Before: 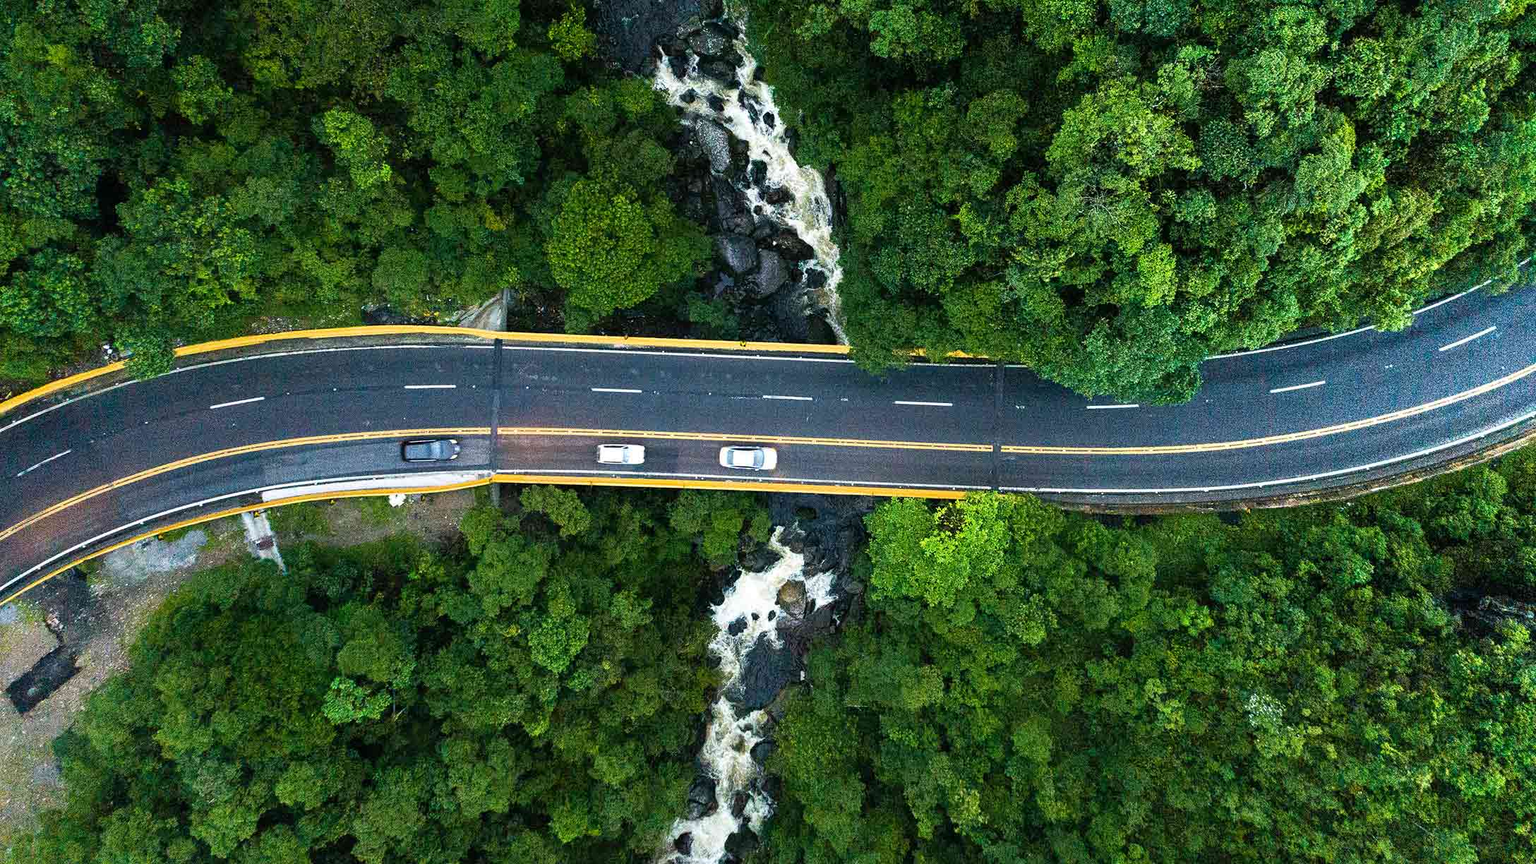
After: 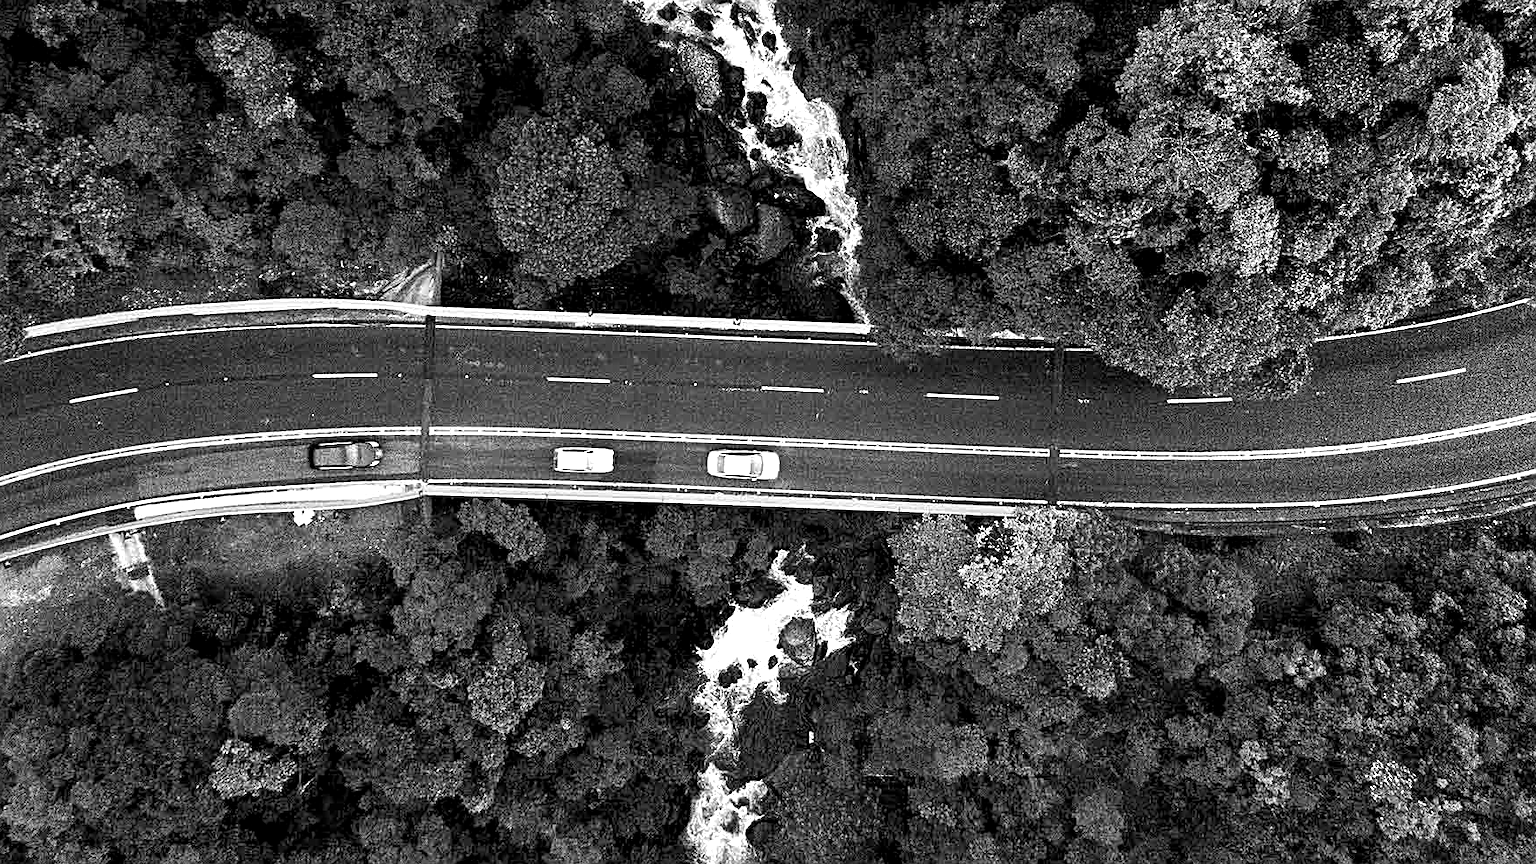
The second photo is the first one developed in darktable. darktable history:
sharpen: on, module defaults
crop and rotate: left 10.071%, top 10.071%, right 10.02%, bottom 10.02%
color balance rgb: shadows lift › luminance -21.66%, shadows lift › chroma 8.98%, shadows lift › hue 283.37°, power › chroma 1.55%, power › hue 25.59°, highlights gain › luminance 6.08%, highlights gain › chroma 2.55%, highlights gain › hue 90°, global offset › luminance -0.87%, perceptual saturation grading › global saturation 27.49%, perceptual saturation grading › highlights -28.39%, perceptual saturation grading › mid-tones 15.22%, perceptual saturation grading › shadows 33.98%, perceptual brilliance grading › highlights 10%, perceptual brilliance grading › mid-tones 5%
monochrome: on, module defaults
